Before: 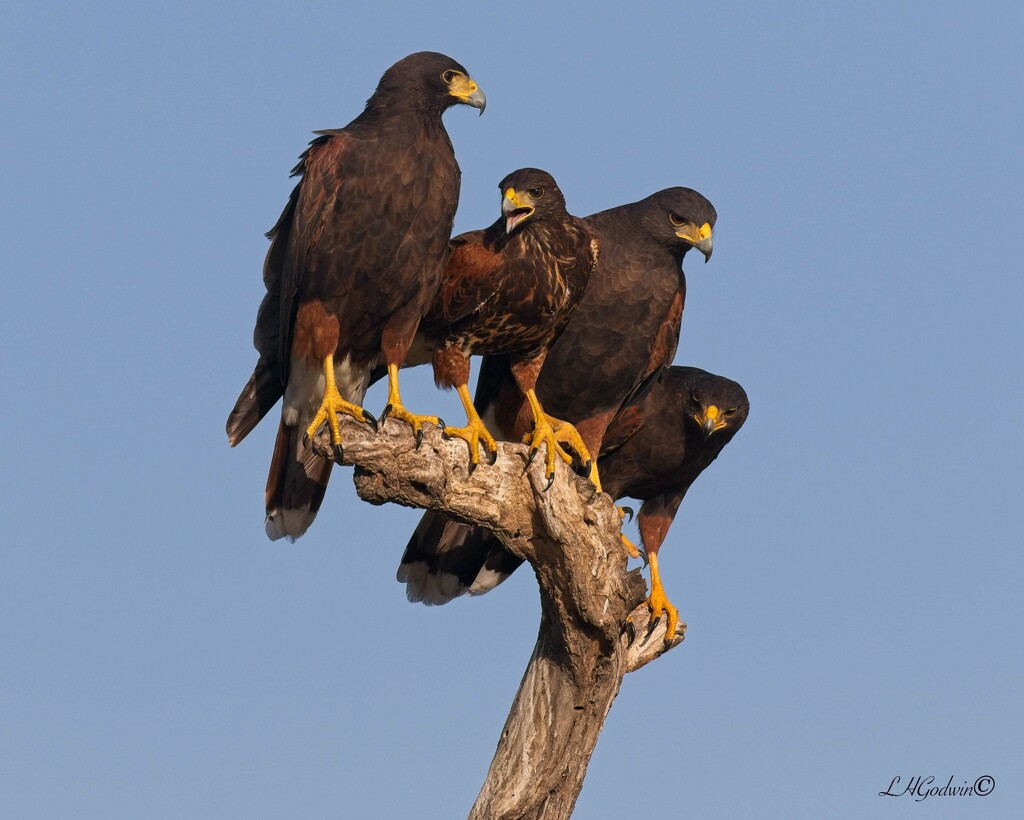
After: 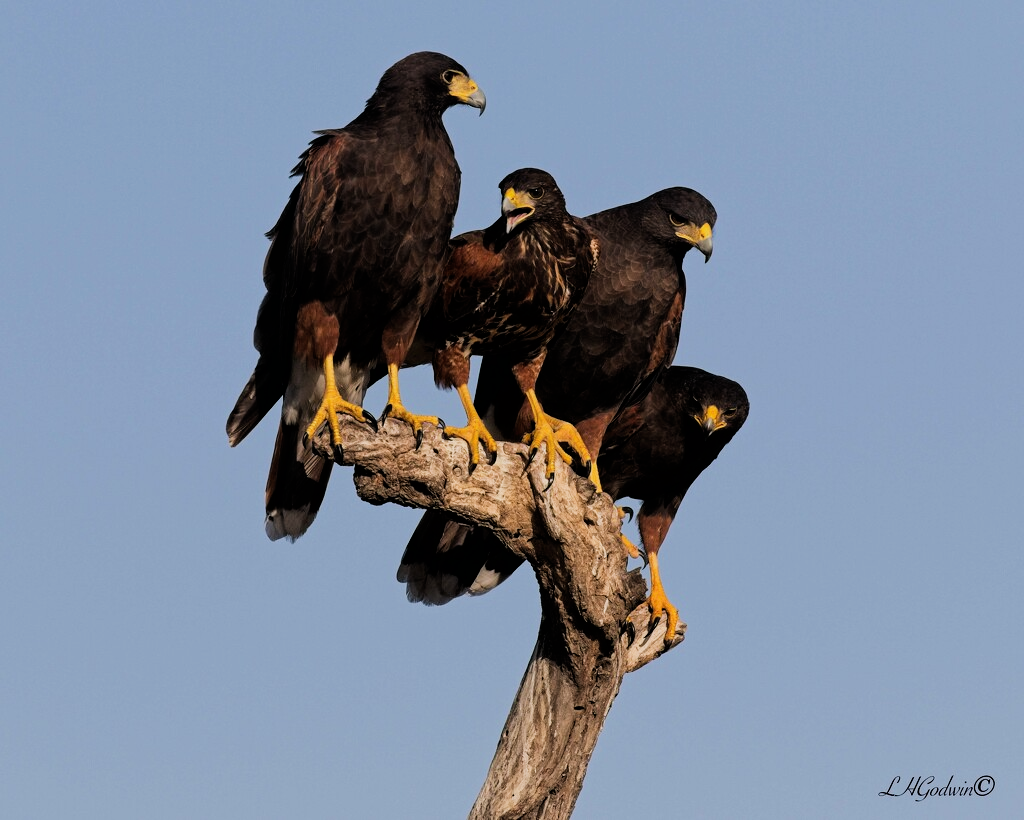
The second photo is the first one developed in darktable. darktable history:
filmic rgb: black relative exposure -5.04 EV, white relative exposure 3.99 EV, hardness 2.89, contrast 1.301, highlights saturation mix -29.93%
